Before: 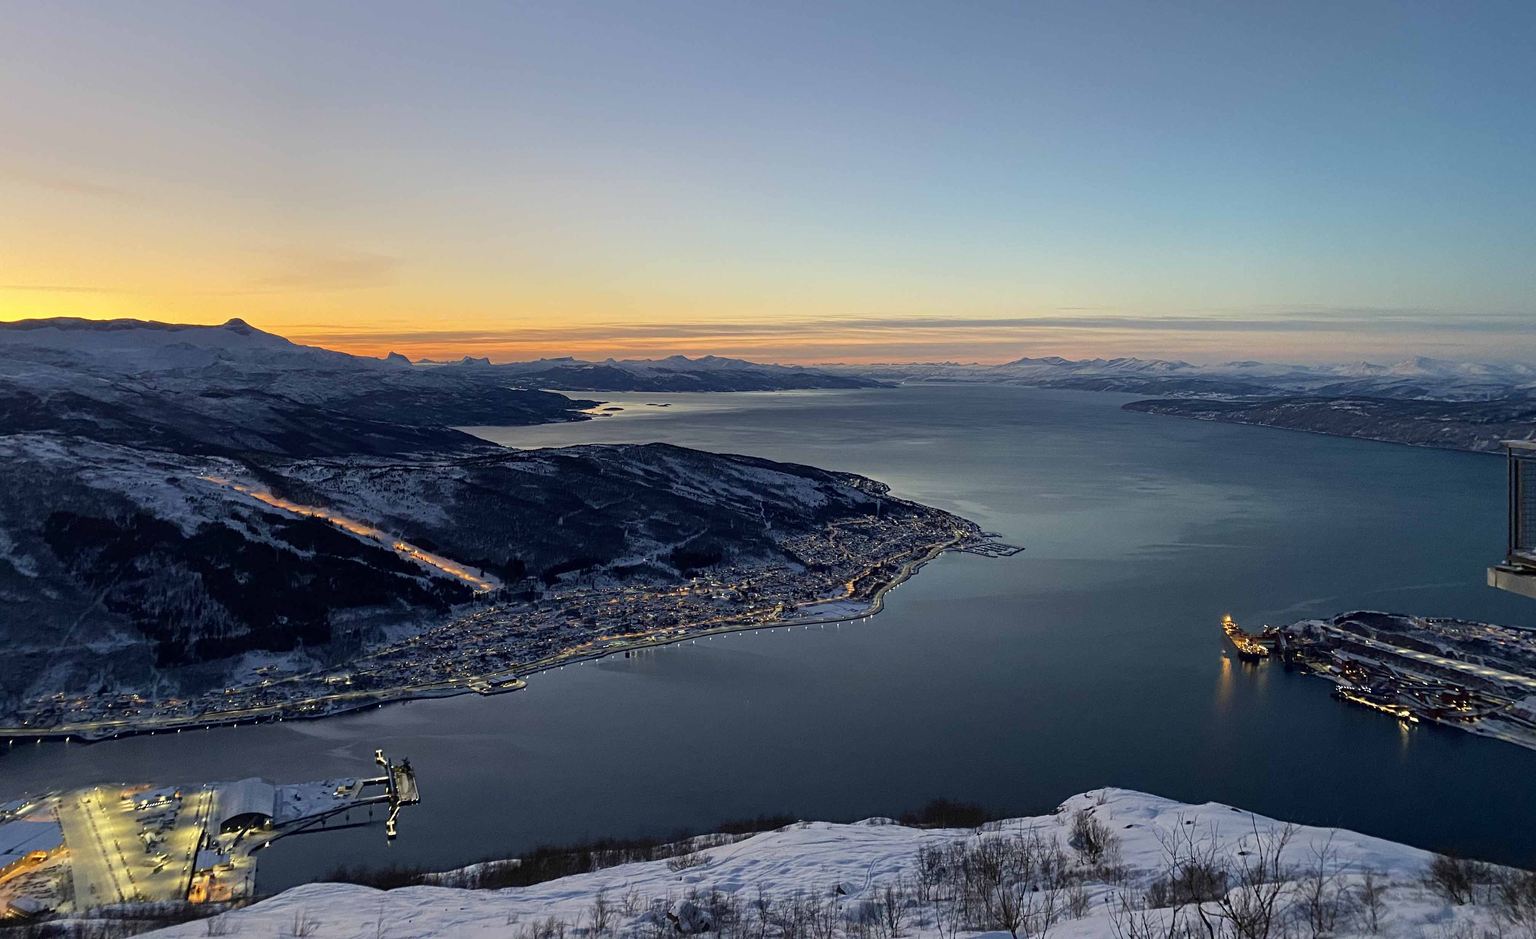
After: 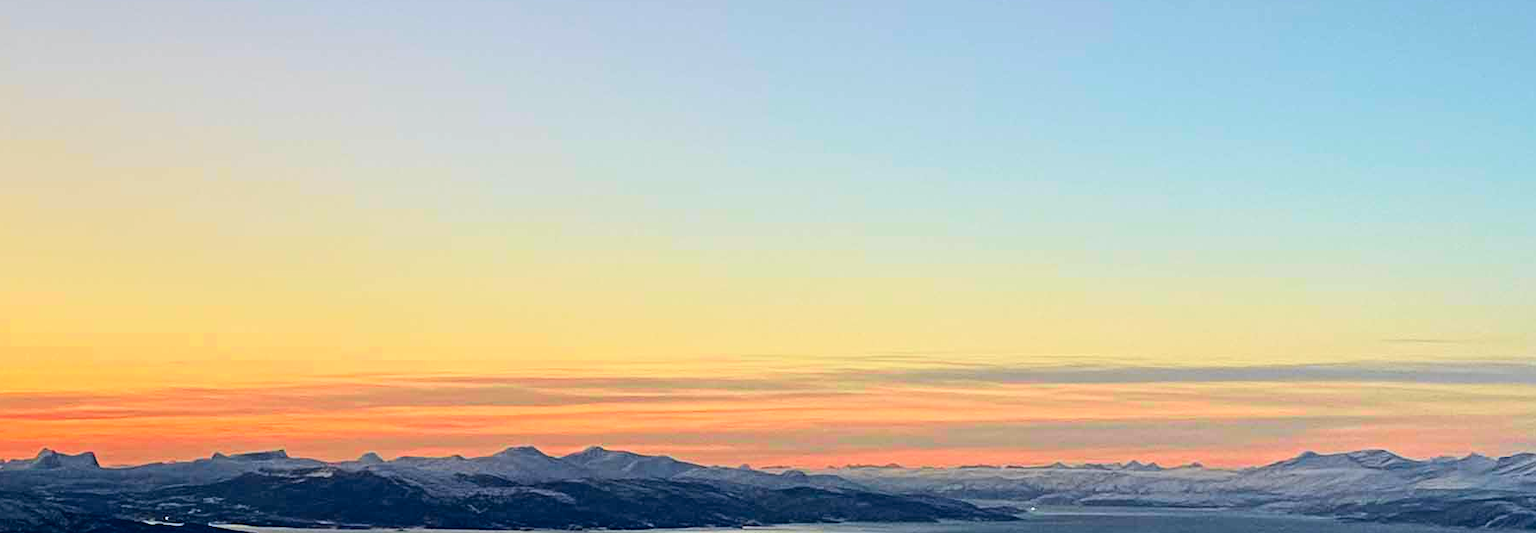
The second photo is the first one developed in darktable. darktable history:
tone curve: curves: ch0 [(0, 0.01) (0.133, 0.057) (0.338, 0.327) (0.494, 0.55) (0.726, 0.807) (1, 1)]; ch1 [(0, 0) (0.346, 0.324) (0.45, 0.431) (0.5, 0.5) (0.522, 0.517) (0.543, 0.578) (1, 1)]; ch2 [(0, 0) (0.44, 0.424) (0.501, 0.499) (0.564, 0.611) (0.622, 0.667) (0.707, 0.746) (1, 1)], color space Lab, independent channels, preserve colors none
crop: left 29.081%, top 16.806%, right 26.693%, bottom 58.049%
